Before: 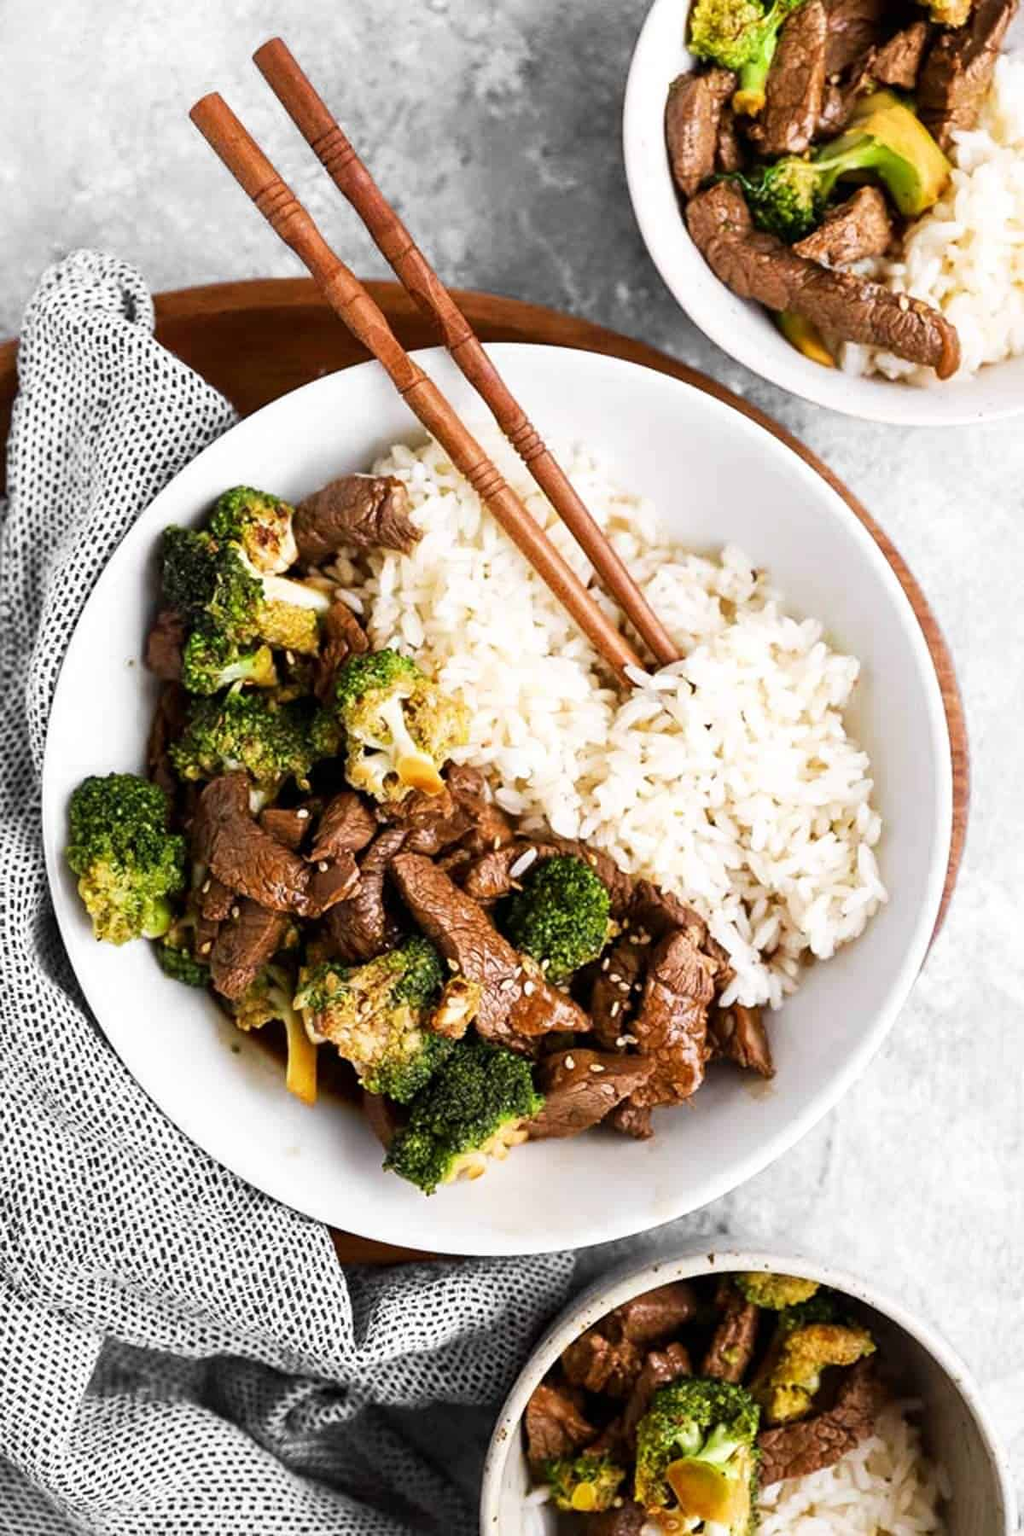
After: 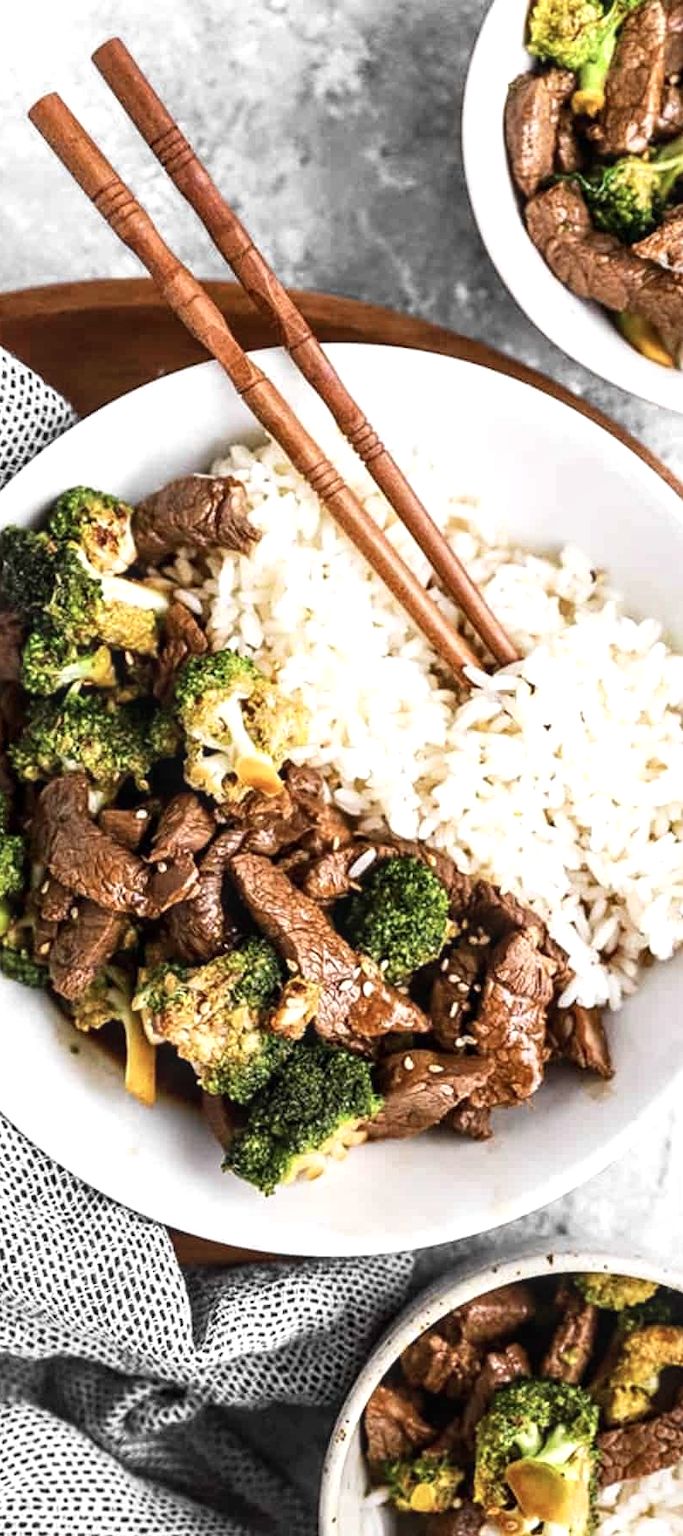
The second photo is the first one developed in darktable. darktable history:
exposure: exposure 0.29 EV, compensate highlight preservation false
contrast brightness saturation: contrast 0.11, saturation -0.17
local contrast: on, module defaults
crop and rotate: left 15.754%, right 17.579%
